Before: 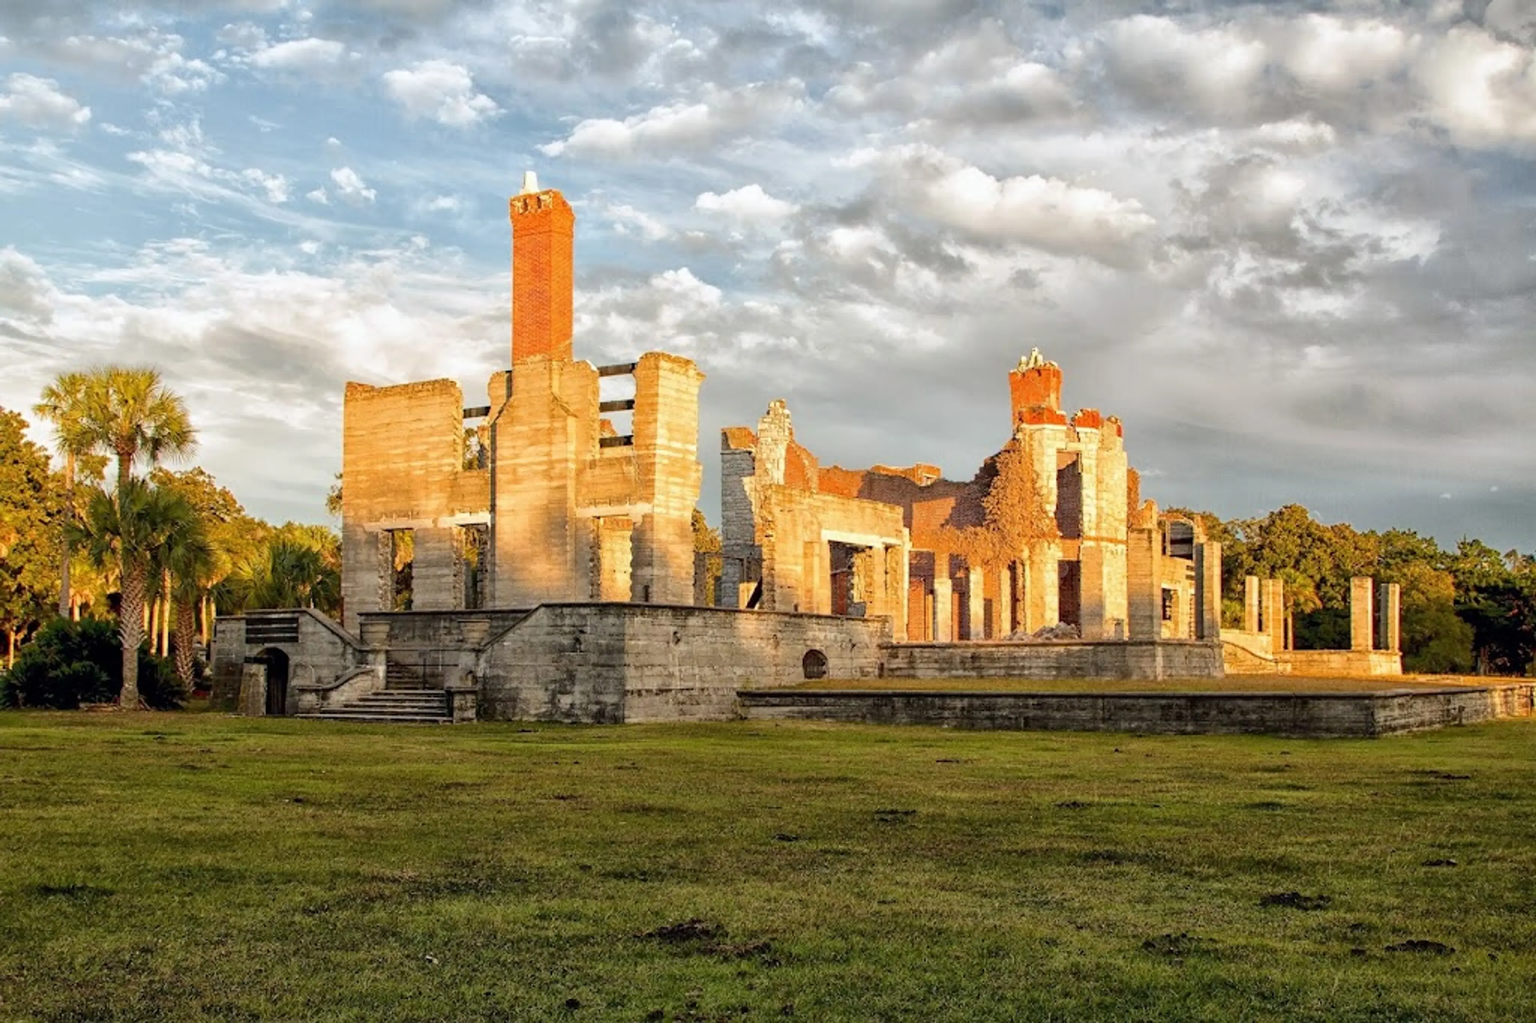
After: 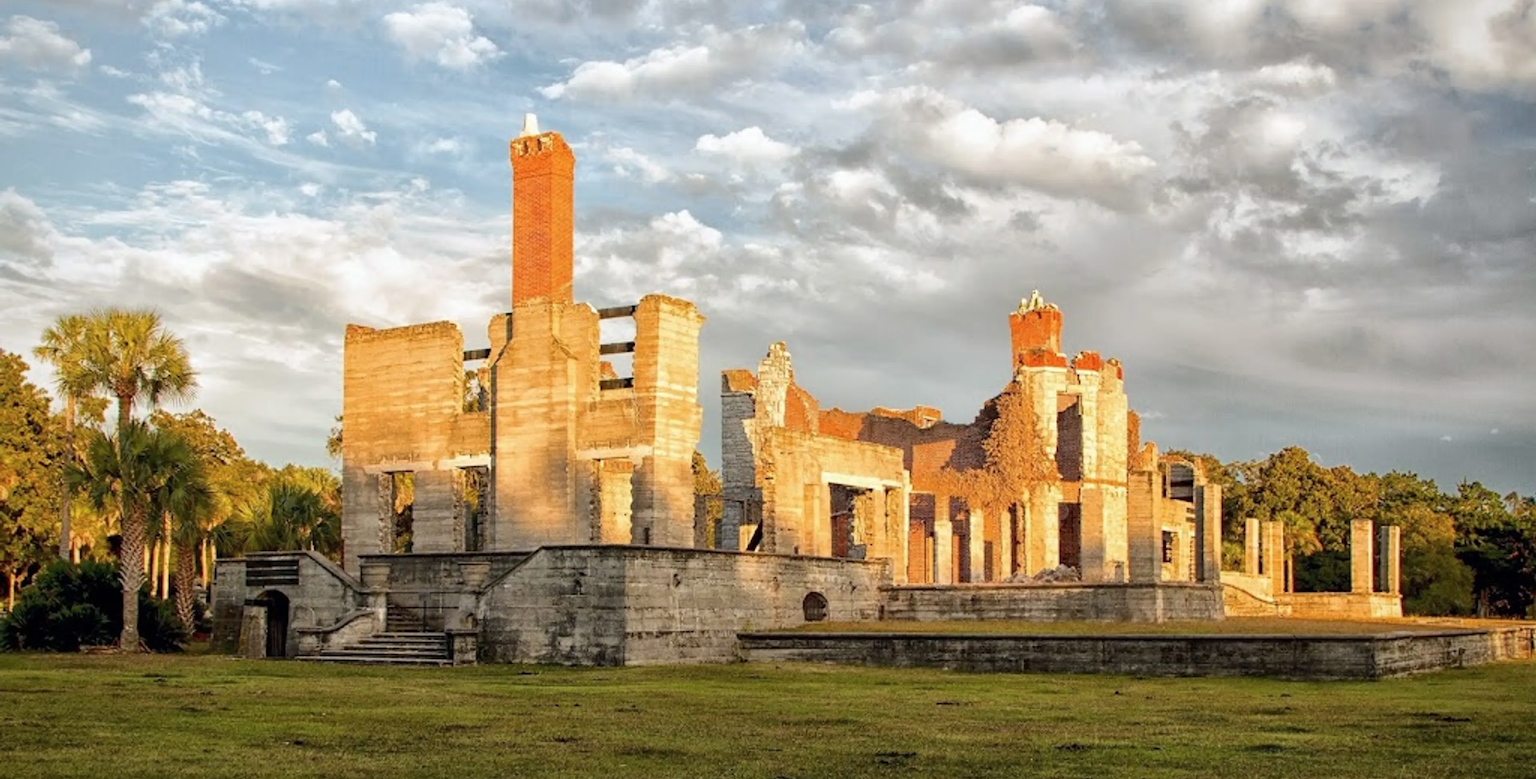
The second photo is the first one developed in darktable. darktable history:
crop: top 5.679%, bottom 18.102%
contrast brightness saturation: saturation -0.057
vignetting: fall-off radius 83.19%, brightness -0.642, saturation -0.014
